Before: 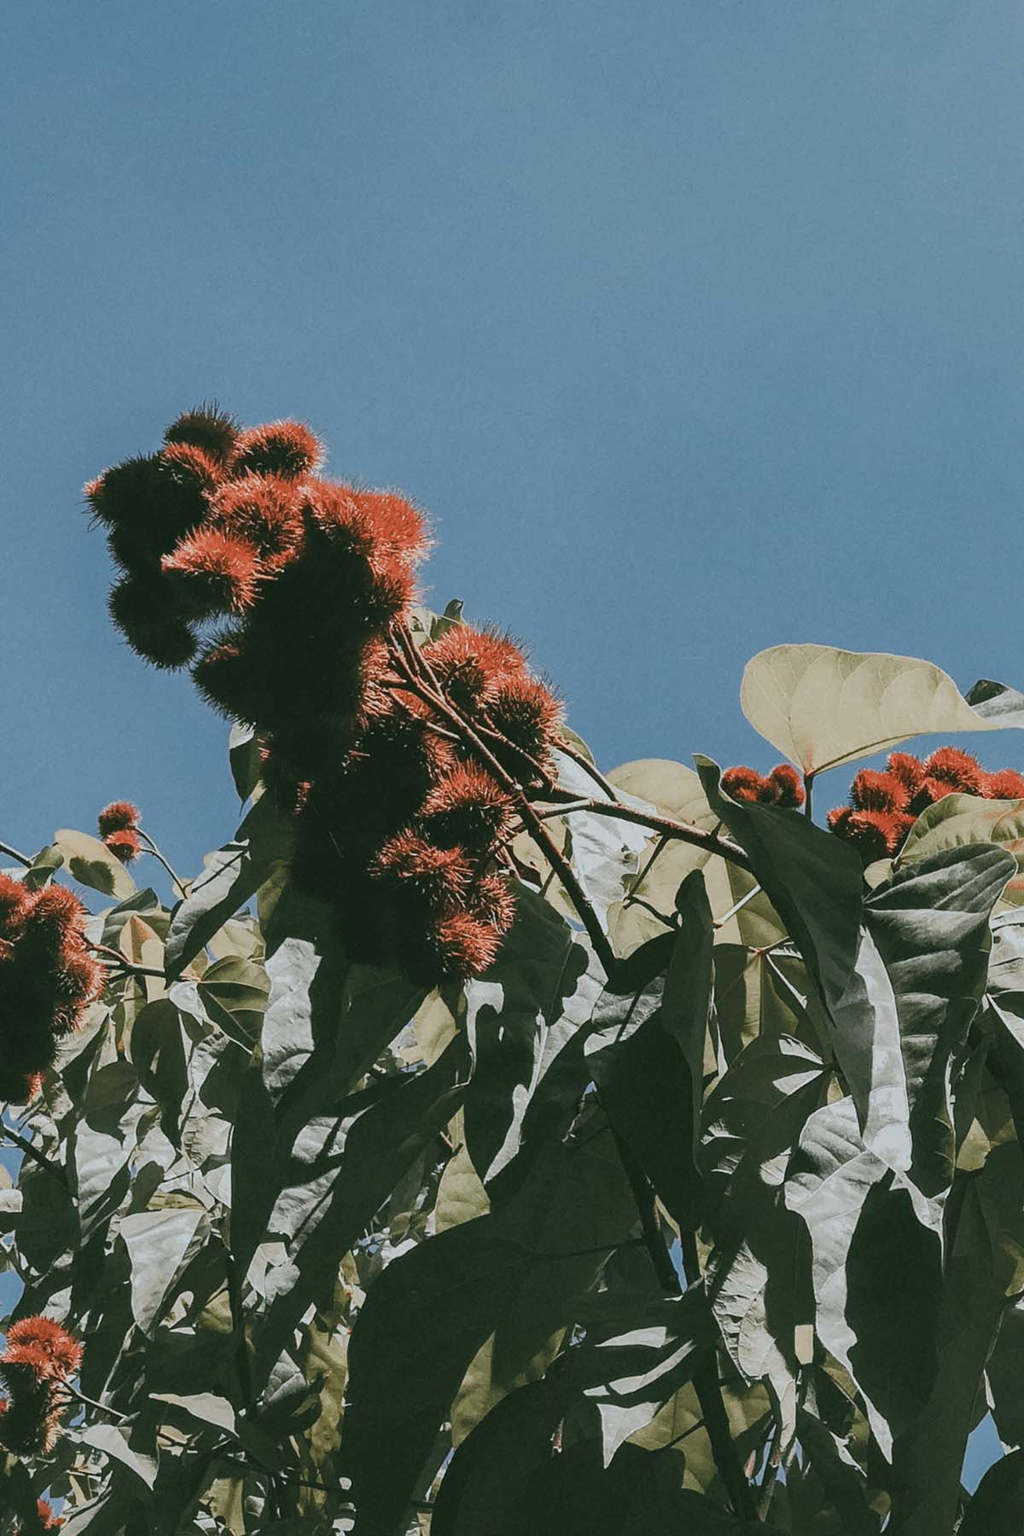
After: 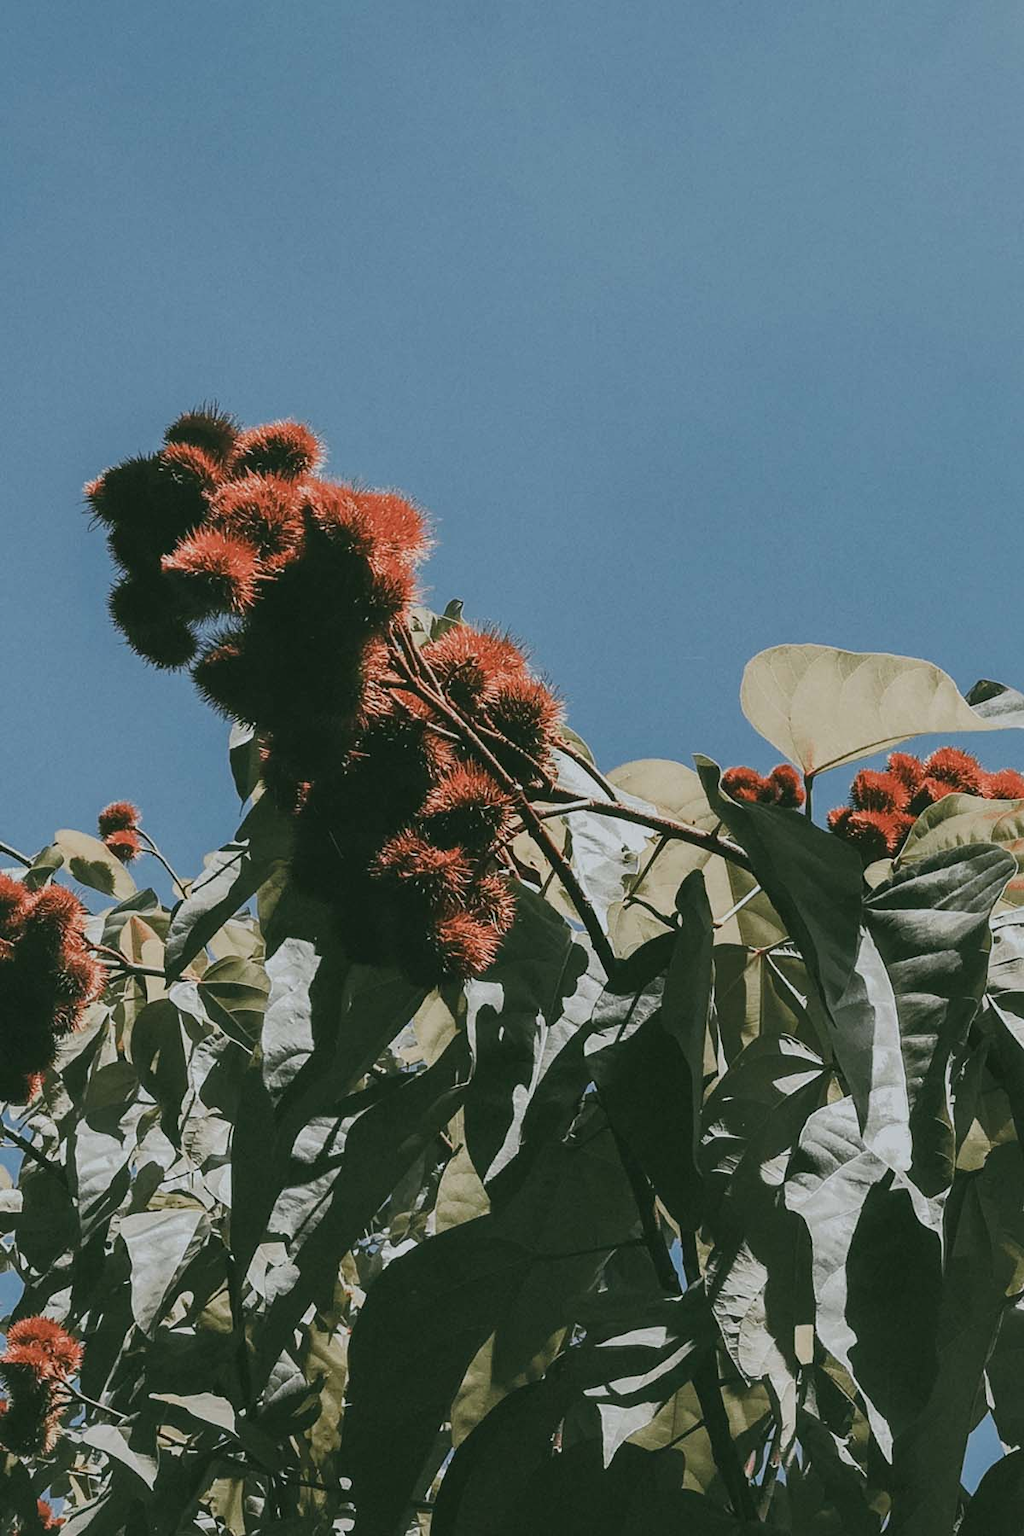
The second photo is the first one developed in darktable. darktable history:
exposure: exposure -0.053 EV, compensate highlight preservation false
